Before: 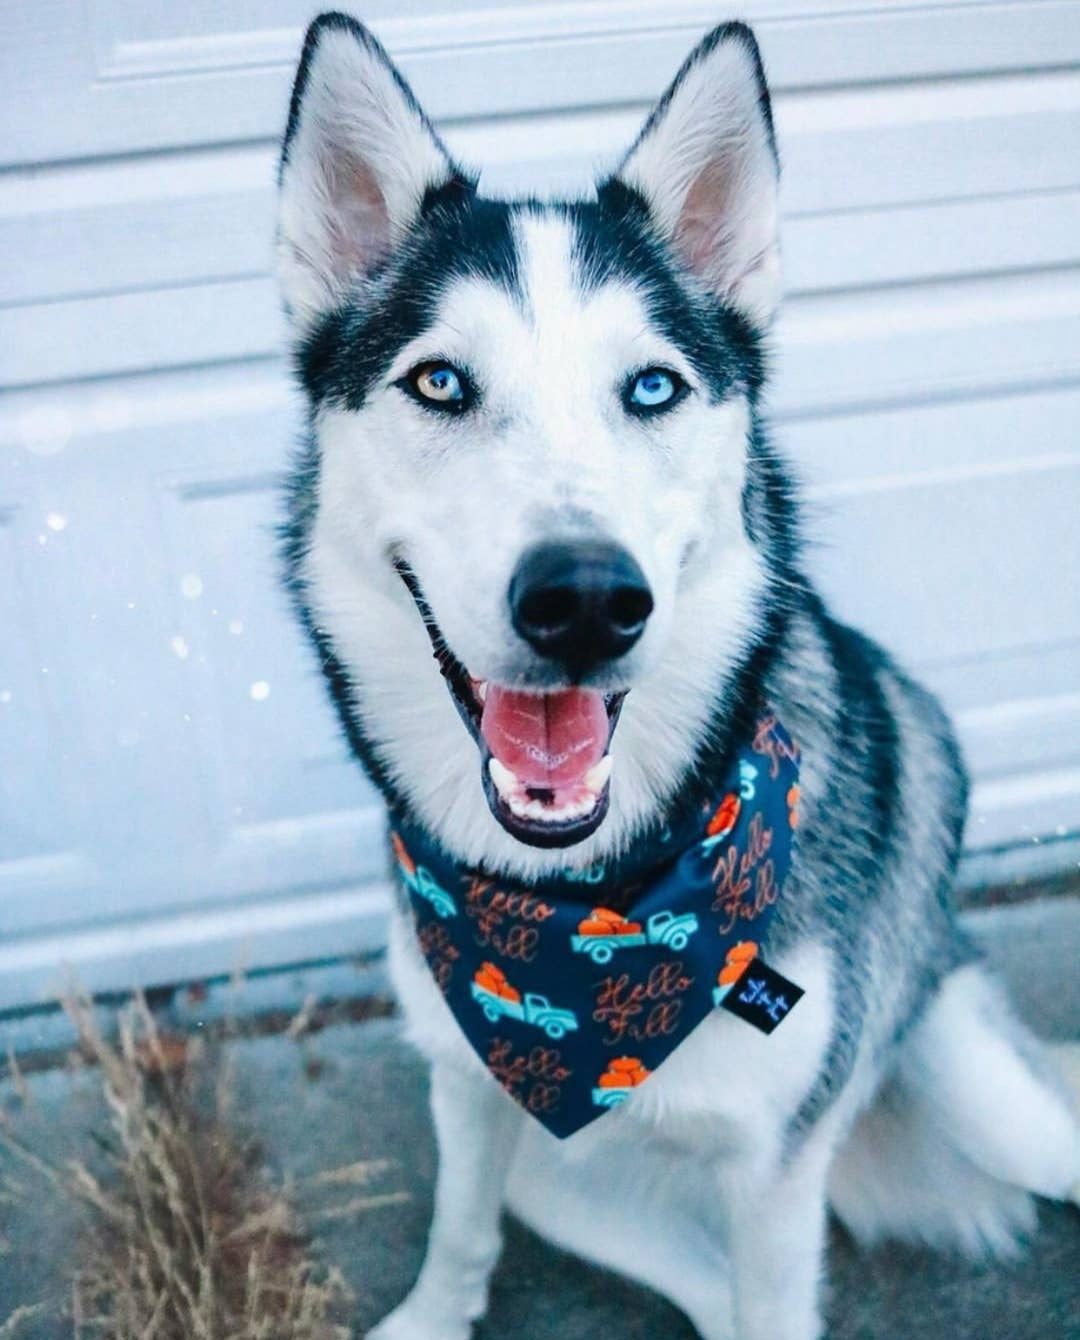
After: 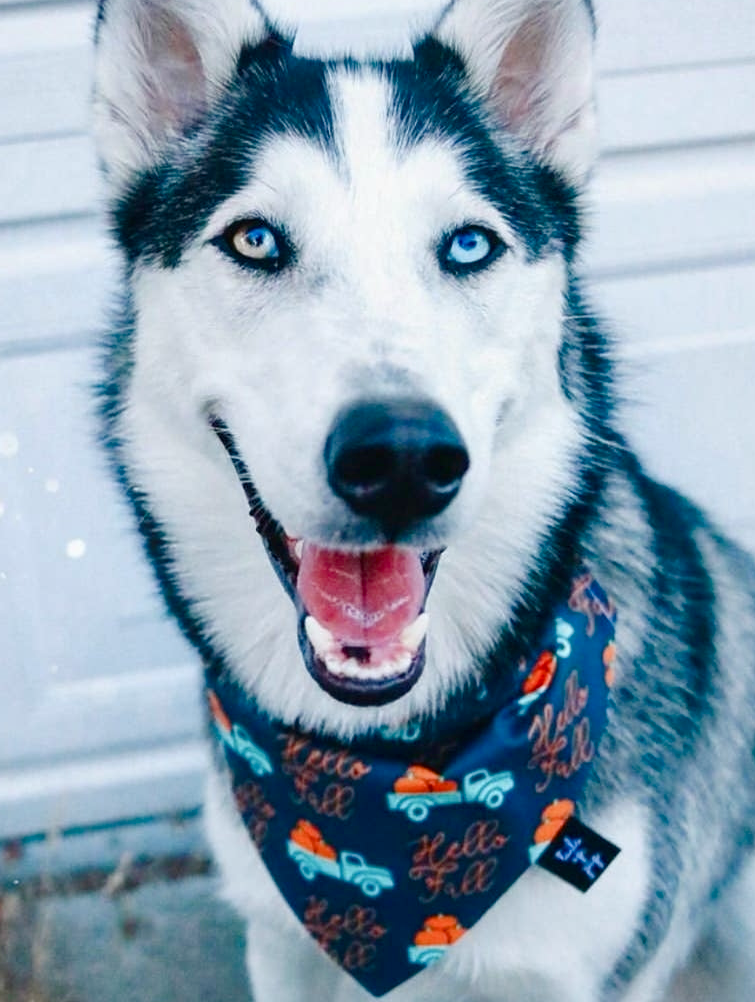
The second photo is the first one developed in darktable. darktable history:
crop and rotate: left 17.046%, top 10.659%, right 12.989%, bottom 14.553%
color balance rgb: perceptual saturation grading › global saturation 20%, perceptual saturation grading › highlights -50%, perceptual saturation grading › shadows 30%
